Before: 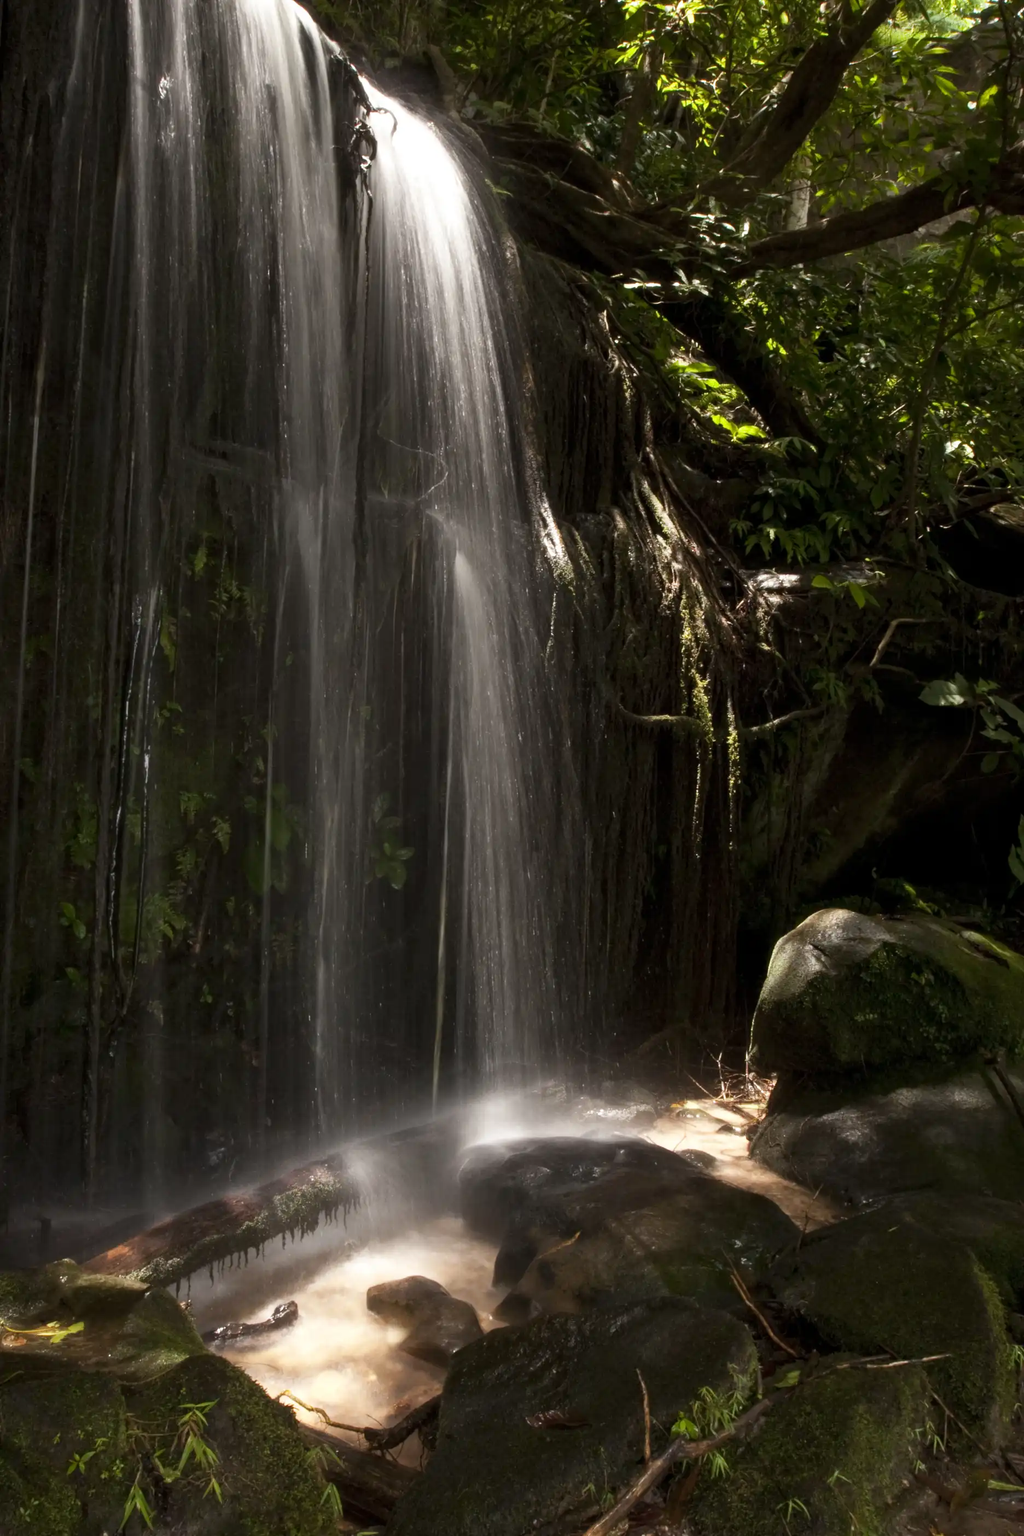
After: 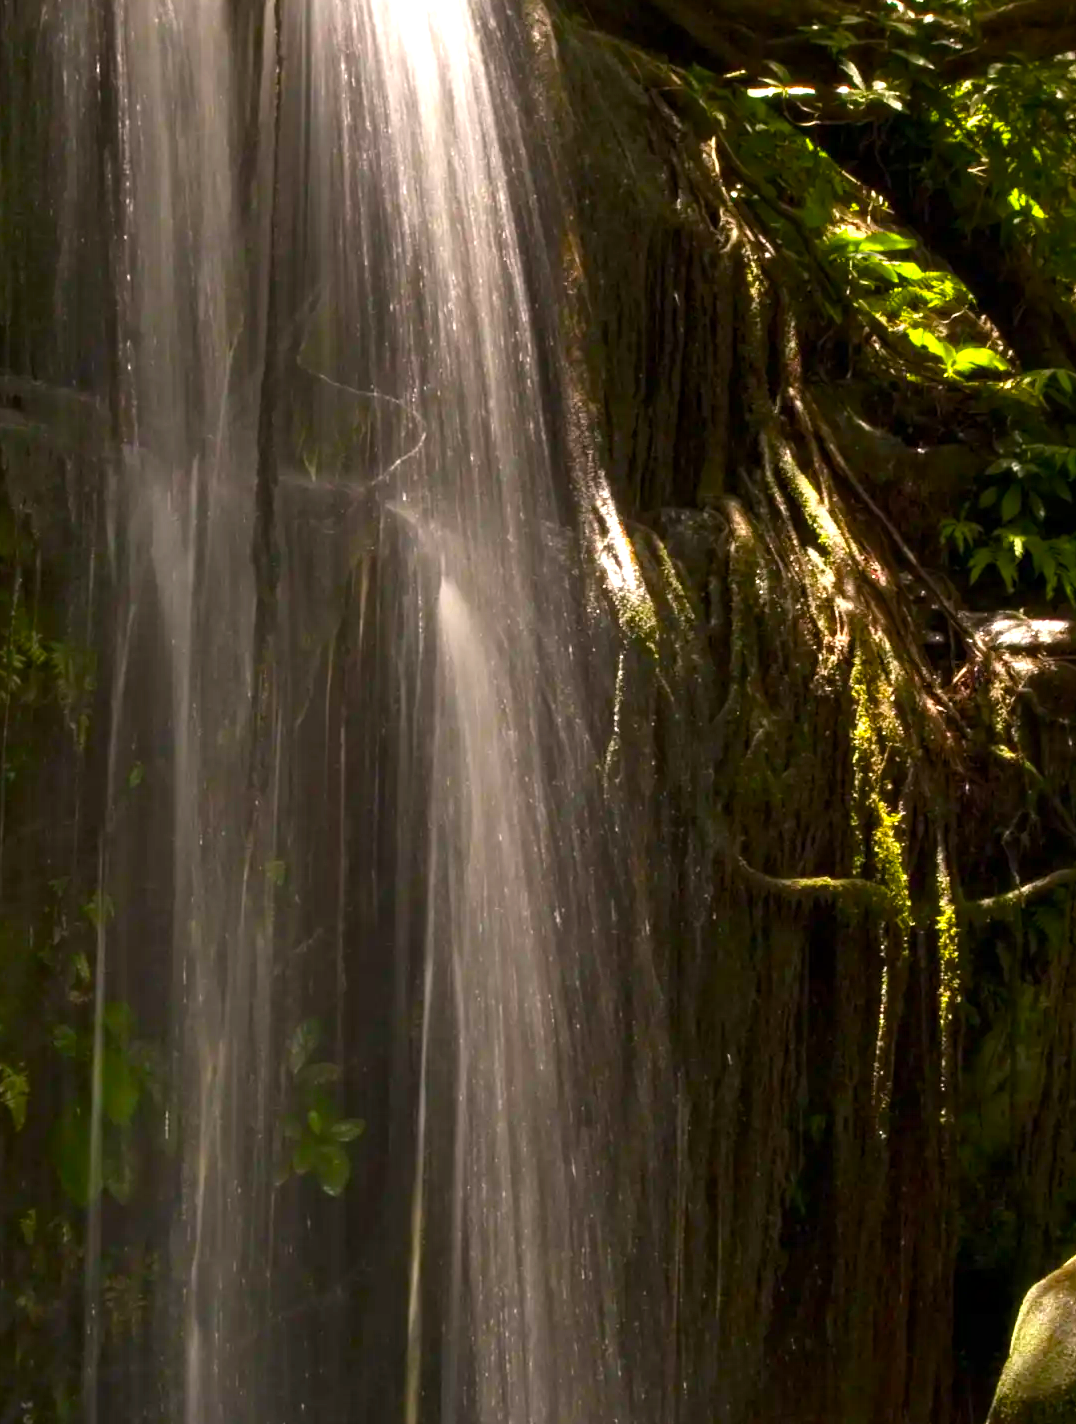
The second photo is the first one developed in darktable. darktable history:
exposure: exposure 0.666 EV, compensate highlight preservation false
color balance rgb: linear chroma grading › global chroma 9.148%, perceptual saturation grading › global saturation 29.379%, global vibrance 20%
color correction: highlights a* 3.31, highlights b* 1.69, saturation 1.22
crop: left 20.999%, top 15.32%, right 21.513%, bottom 33.943%
